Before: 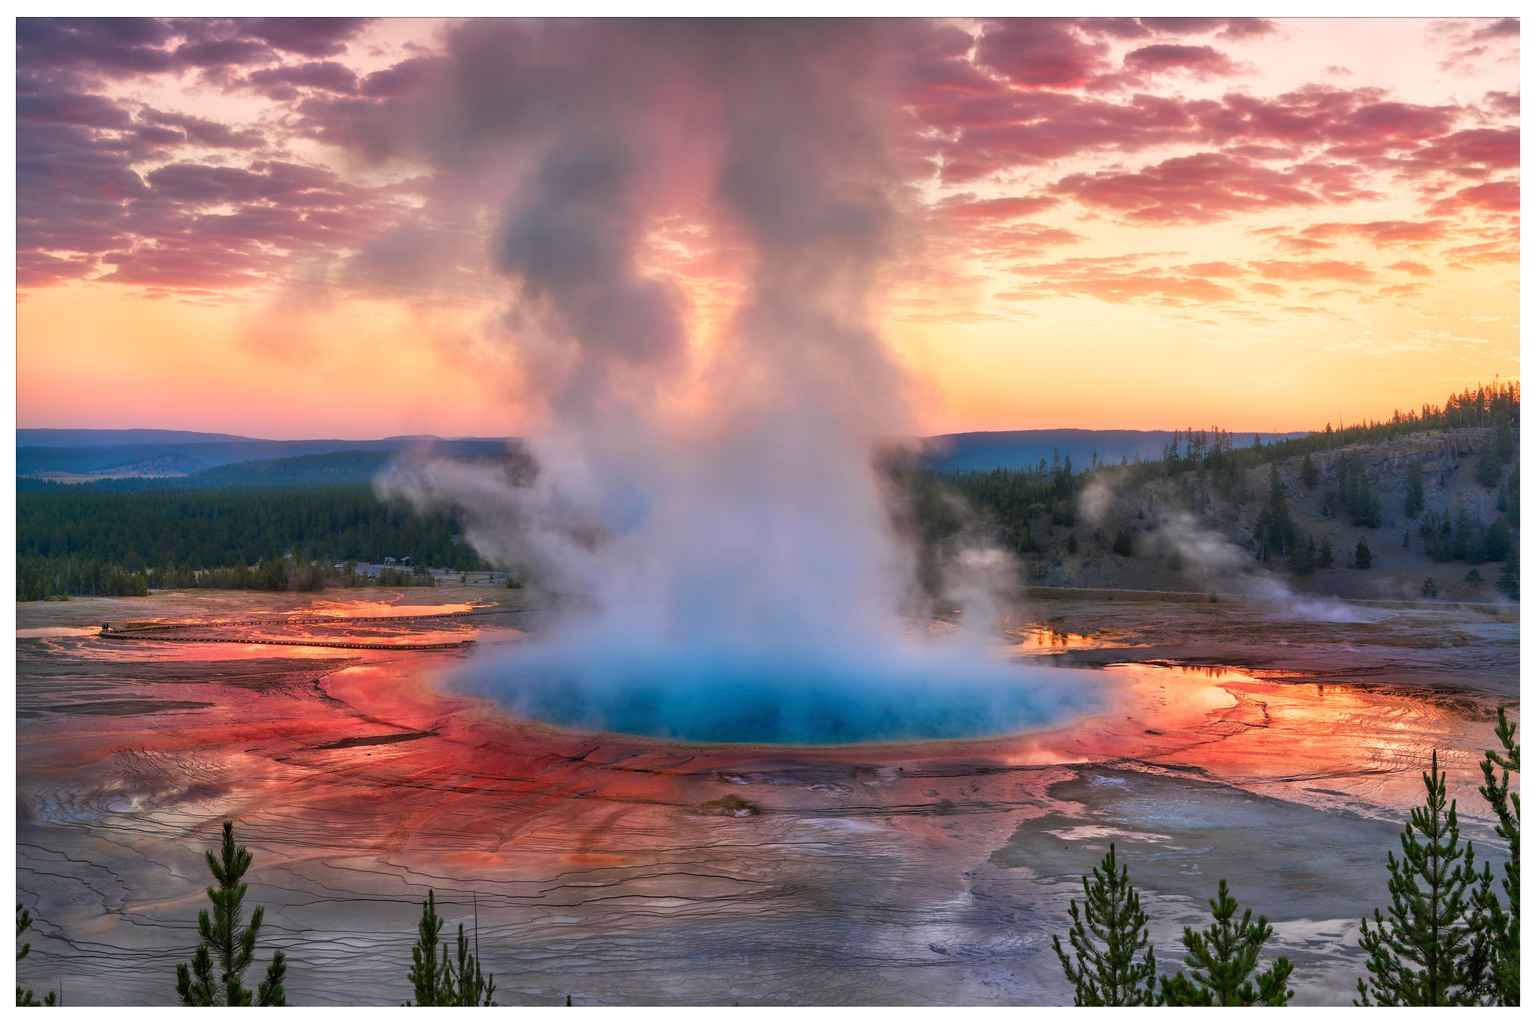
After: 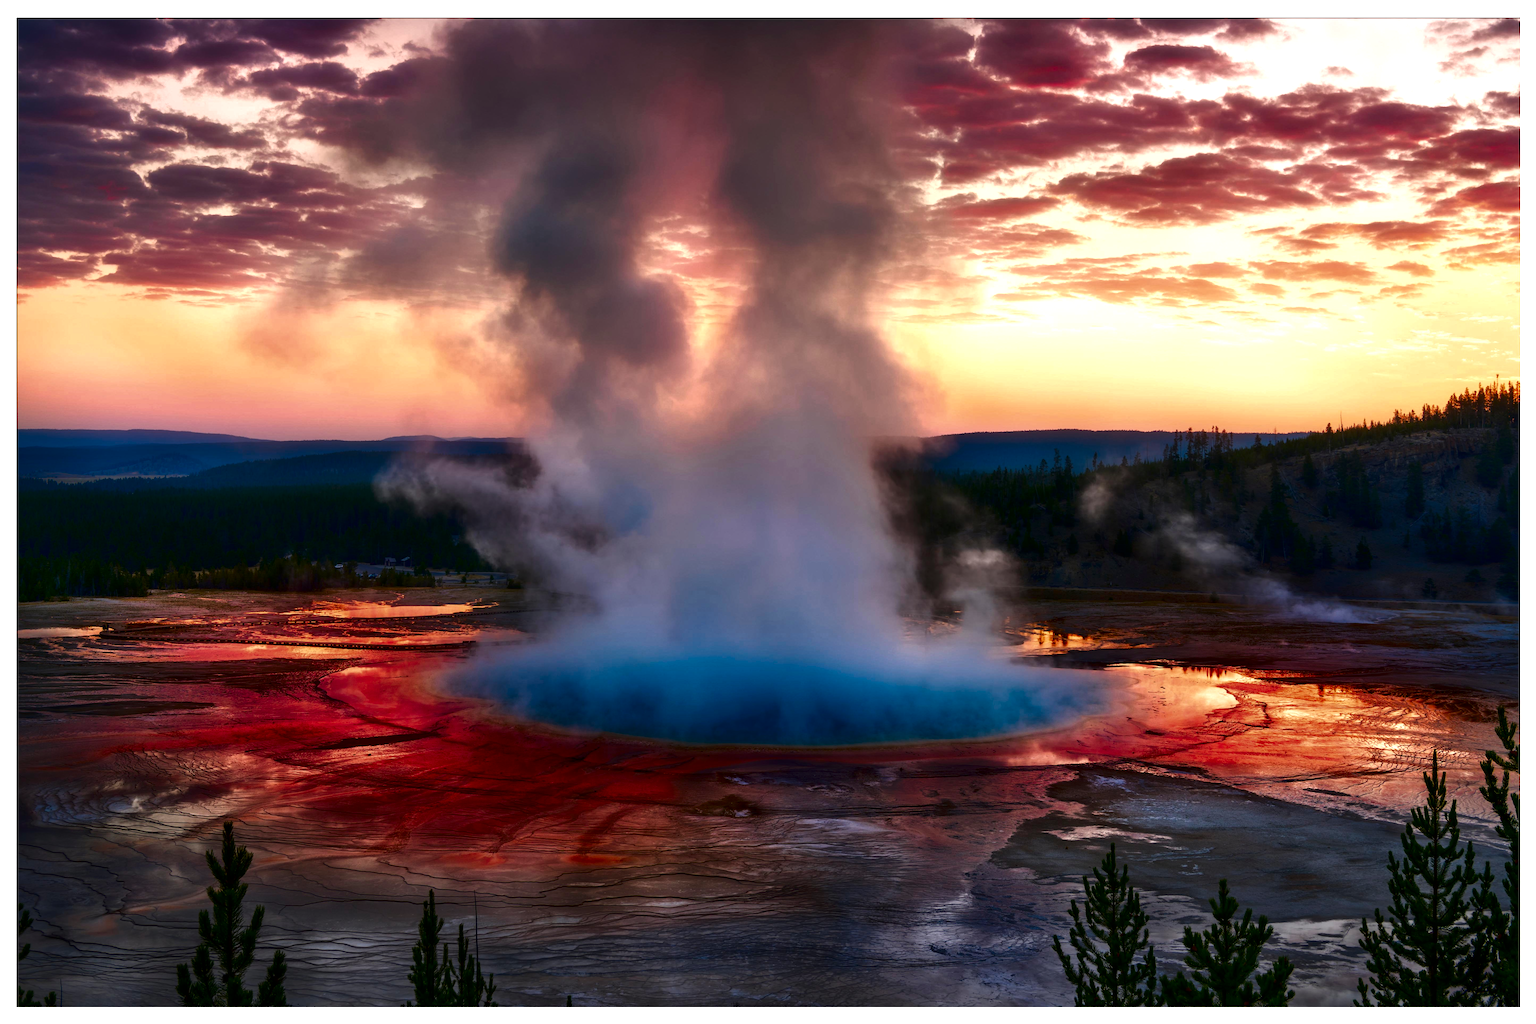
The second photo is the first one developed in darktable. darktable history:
tone equalizer: -8 EV -0.417 EV, -7 EV -0.389 EV, -6 EV -0.333 EV, -5 EV -0.222 EV, -3 EV 0.222 EV, -2 EV 0.333 EV, -1 EV 0.389 EV, +0 EV 0.417 EV, edges refinement/feathering 500, mask exposure compensation -1.25 EV, preserve details no
contrast brightness saturation: brightness -0.52
